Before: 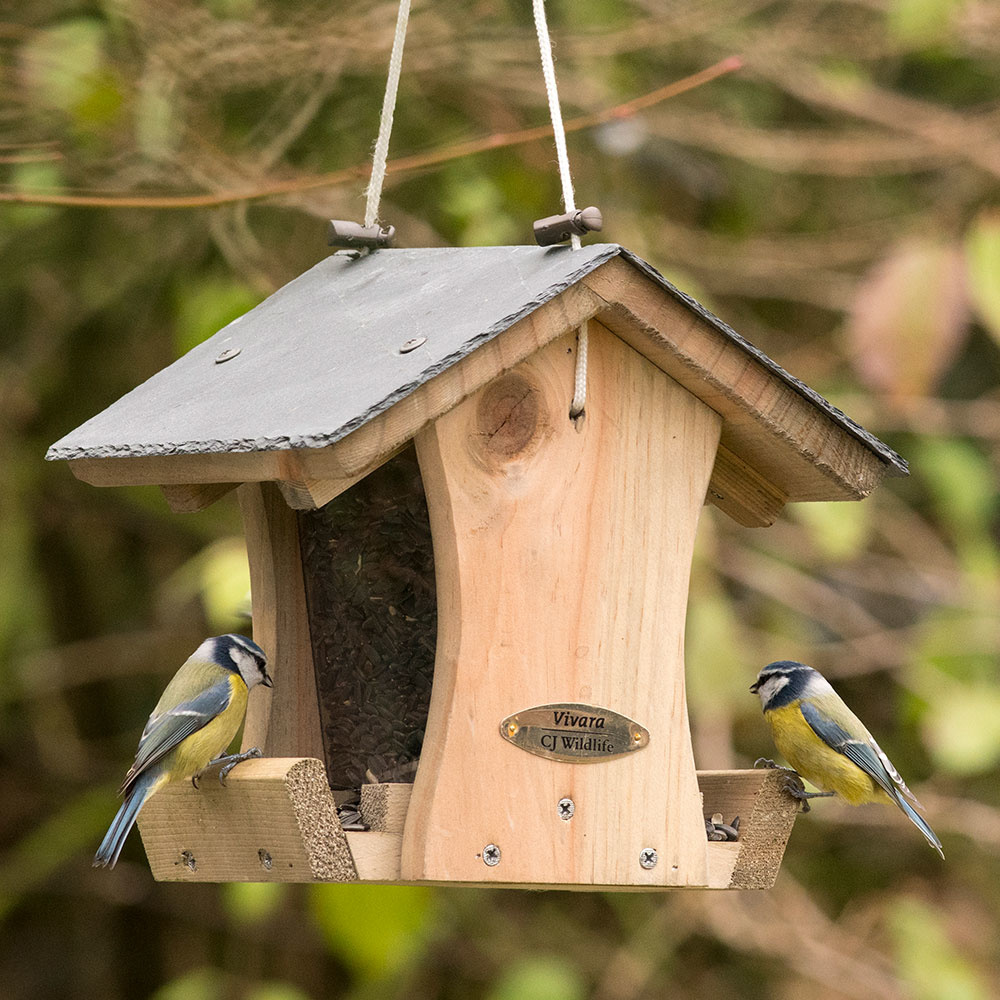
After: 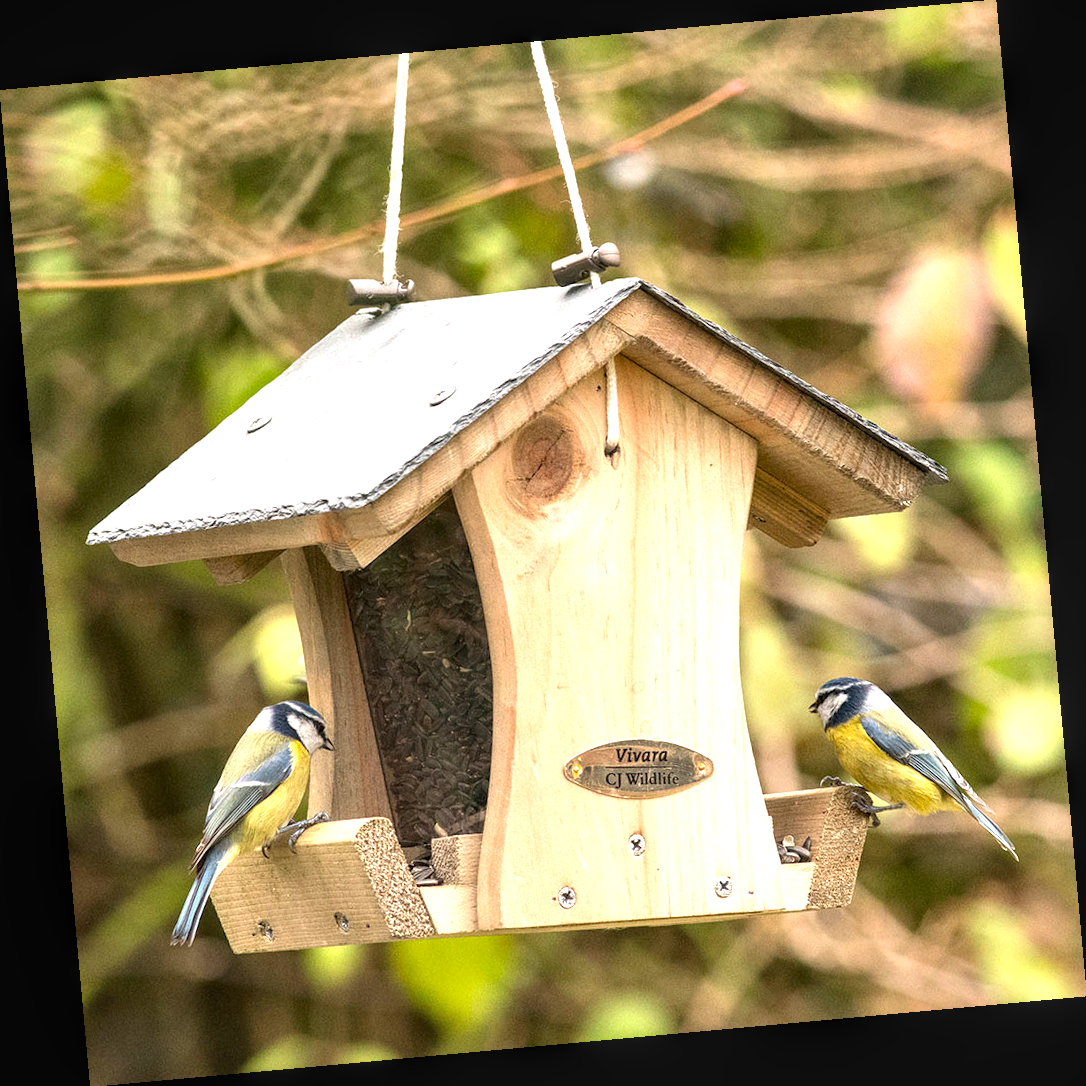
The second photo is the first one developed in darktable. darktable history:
rotate and perspective: rotation -5.2°, automatic cropping off
exposure: black level correction 0, exposure 1.1 EV, compensate exposure bias true, compensate highlight preservation false
local contrast: on, module defaults
